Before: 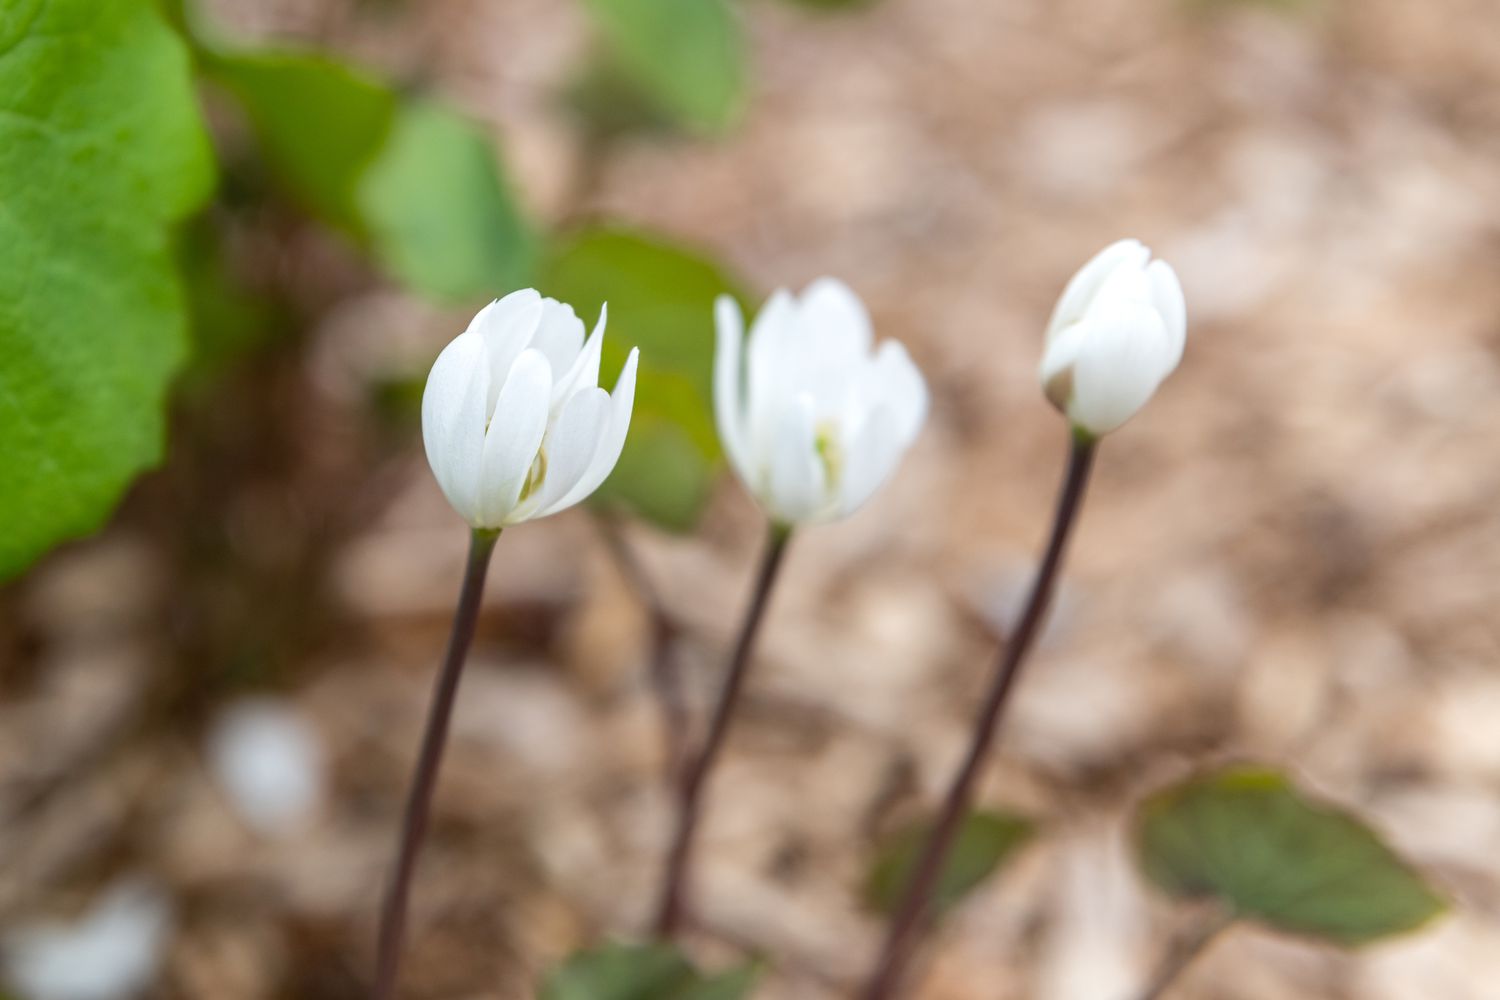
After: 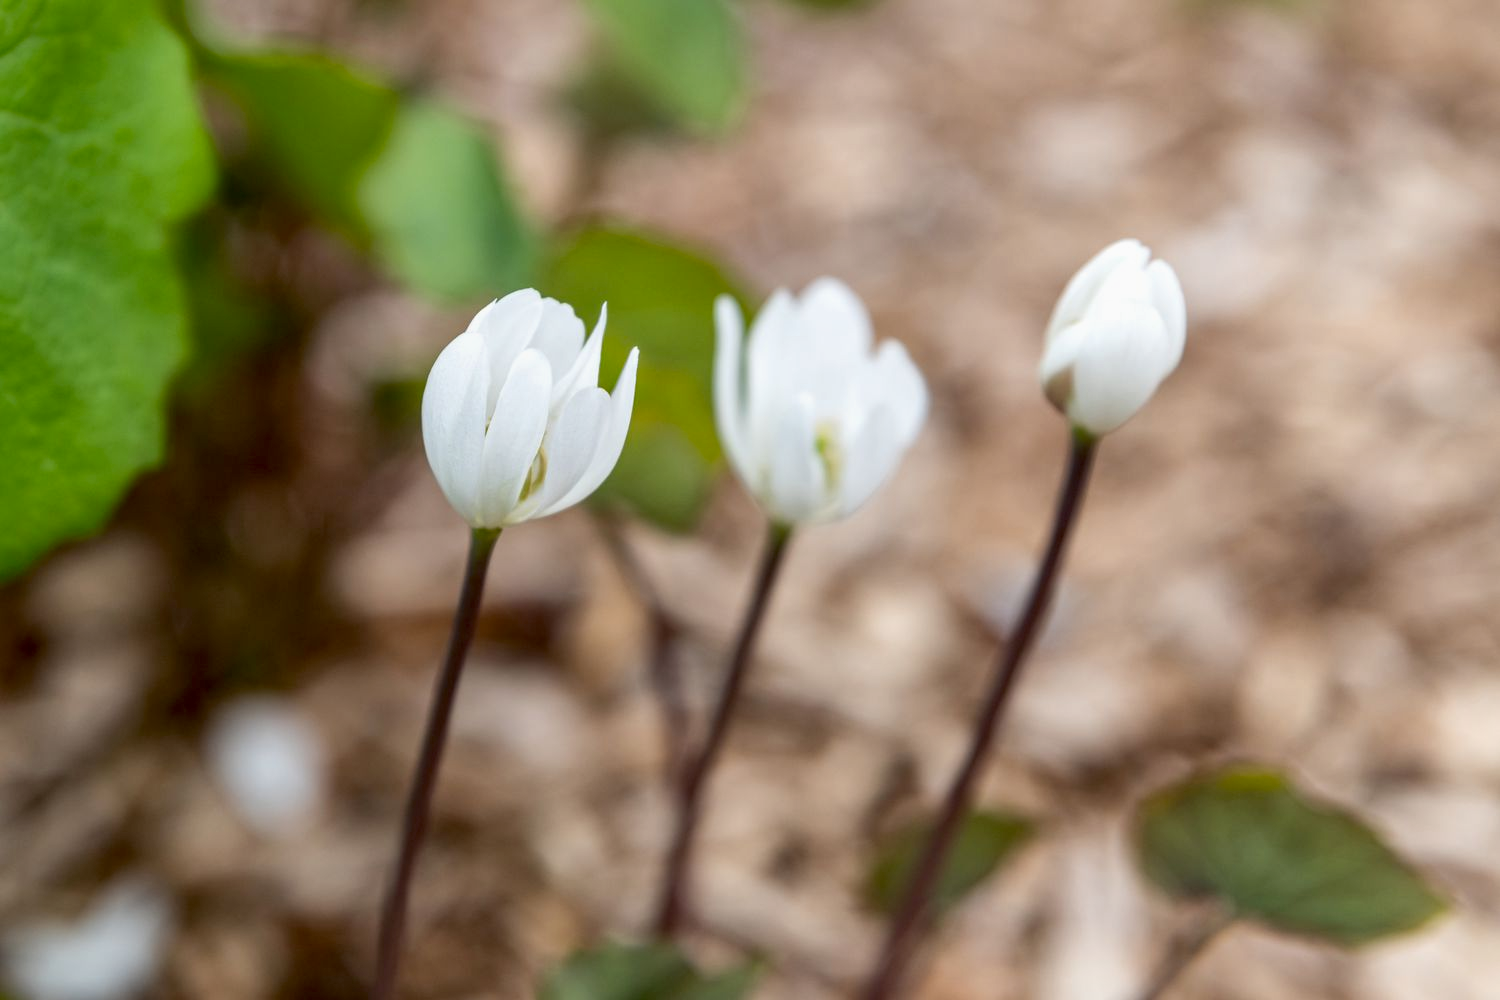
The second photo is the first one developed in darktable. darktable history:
exposure: black level correction 0.009, exposure -0.165 EV, compensate highlight preservation false
local contrast: mode bilateral grid, contrast 21, coarseness 51, detail 128%, midtone range 0.2
